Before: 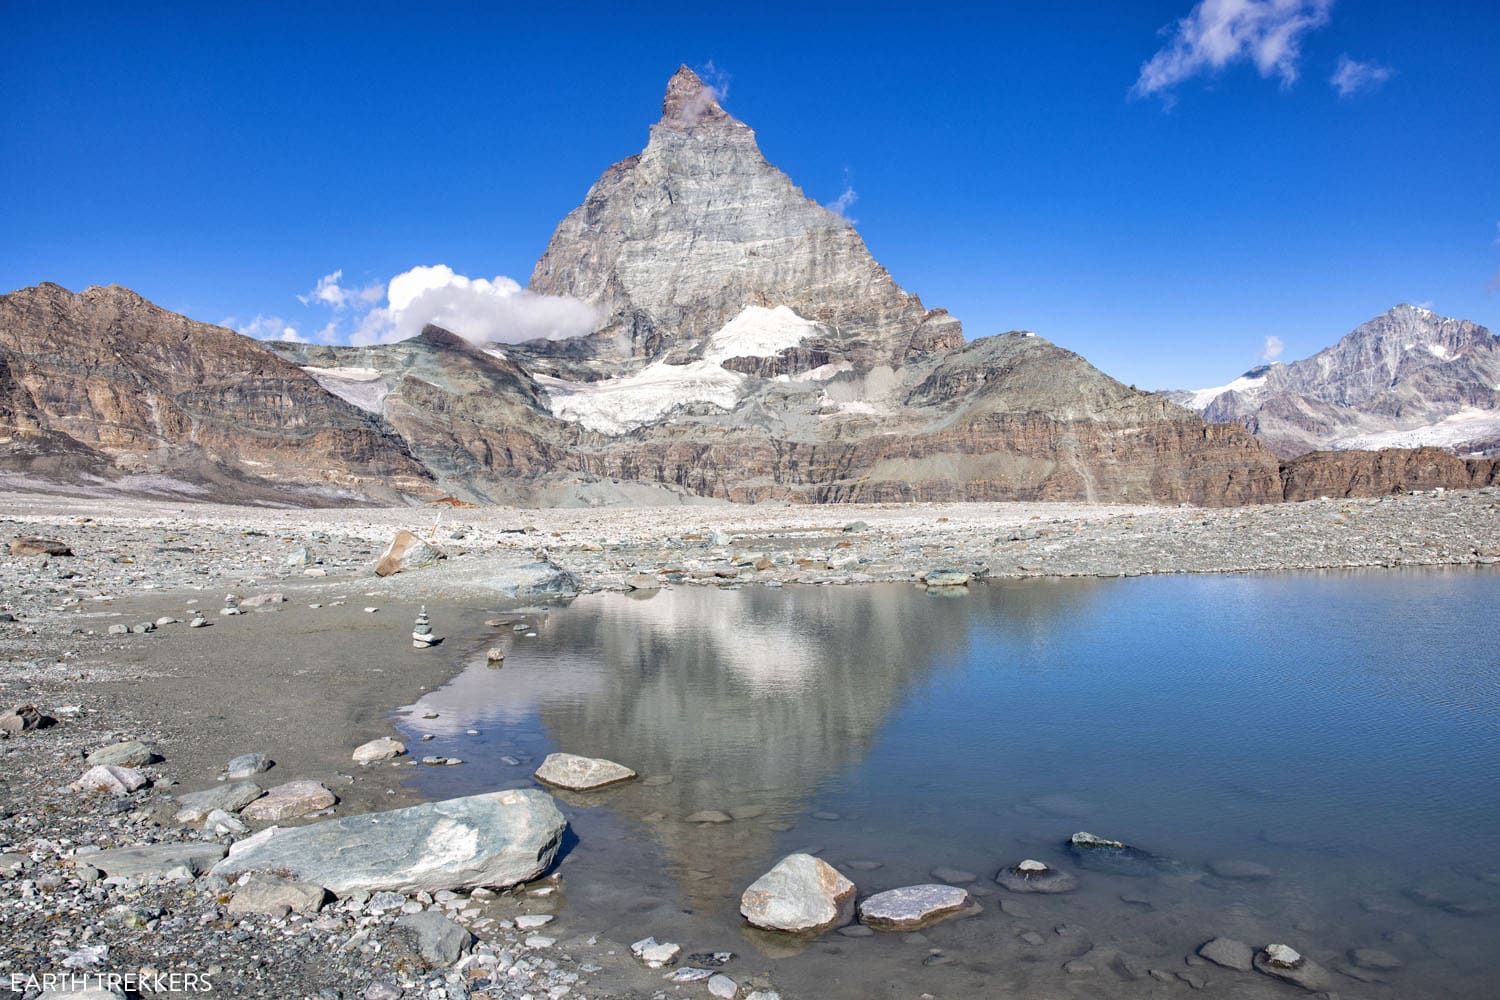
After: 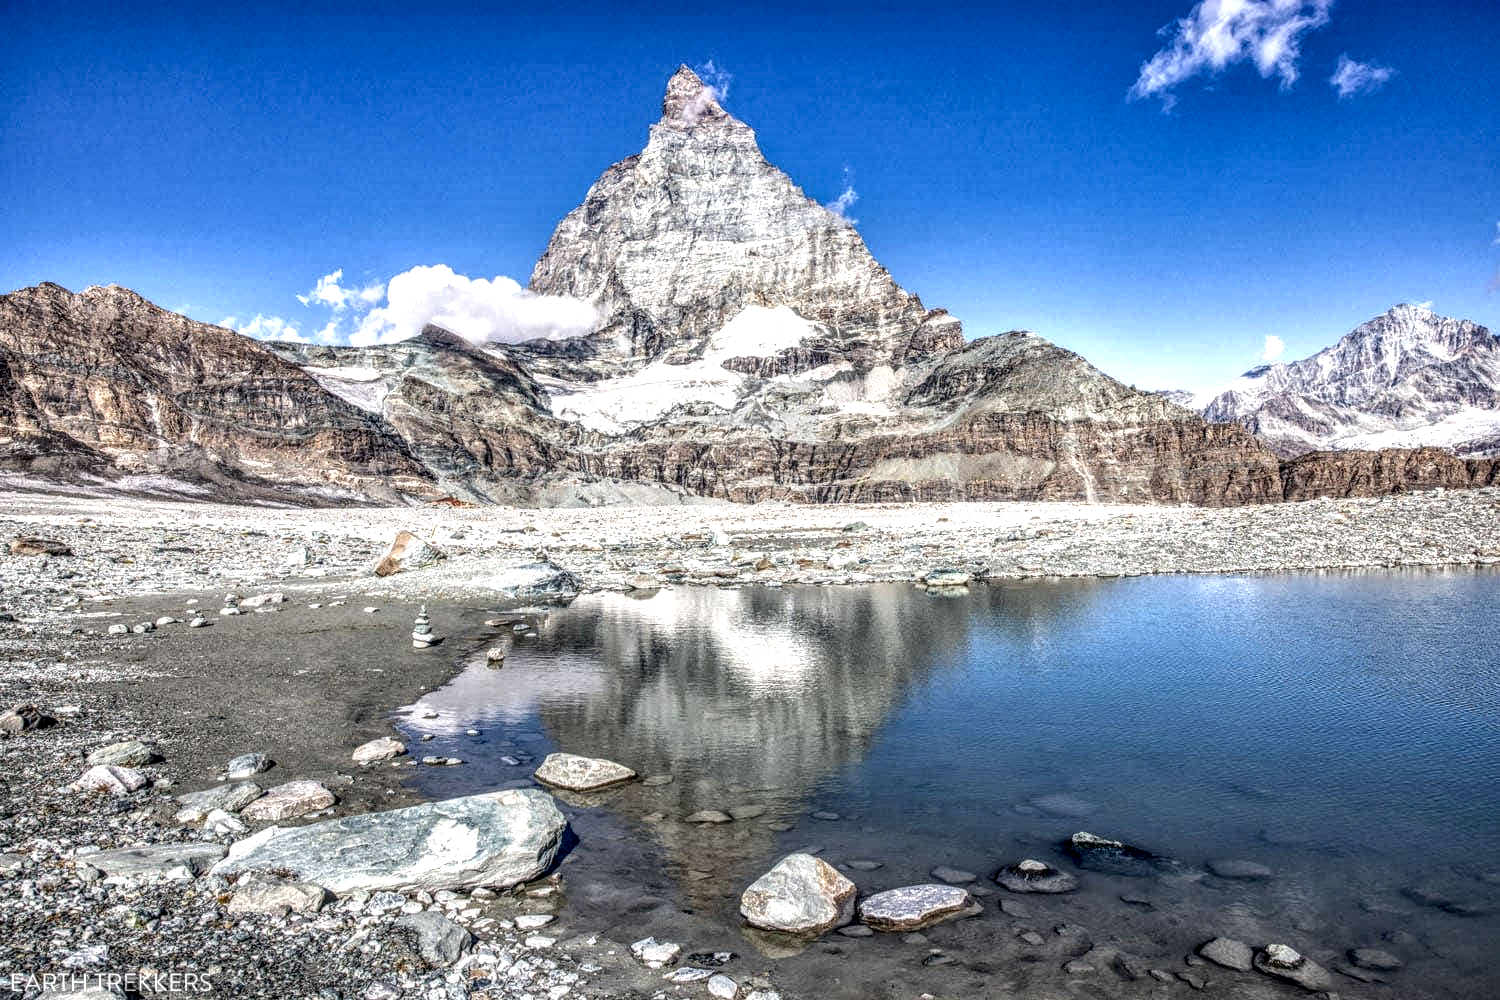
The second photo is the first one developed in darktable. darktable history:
local contrast: highlights 3%, shadows 3%, detail 299%, midtone range 0.305
